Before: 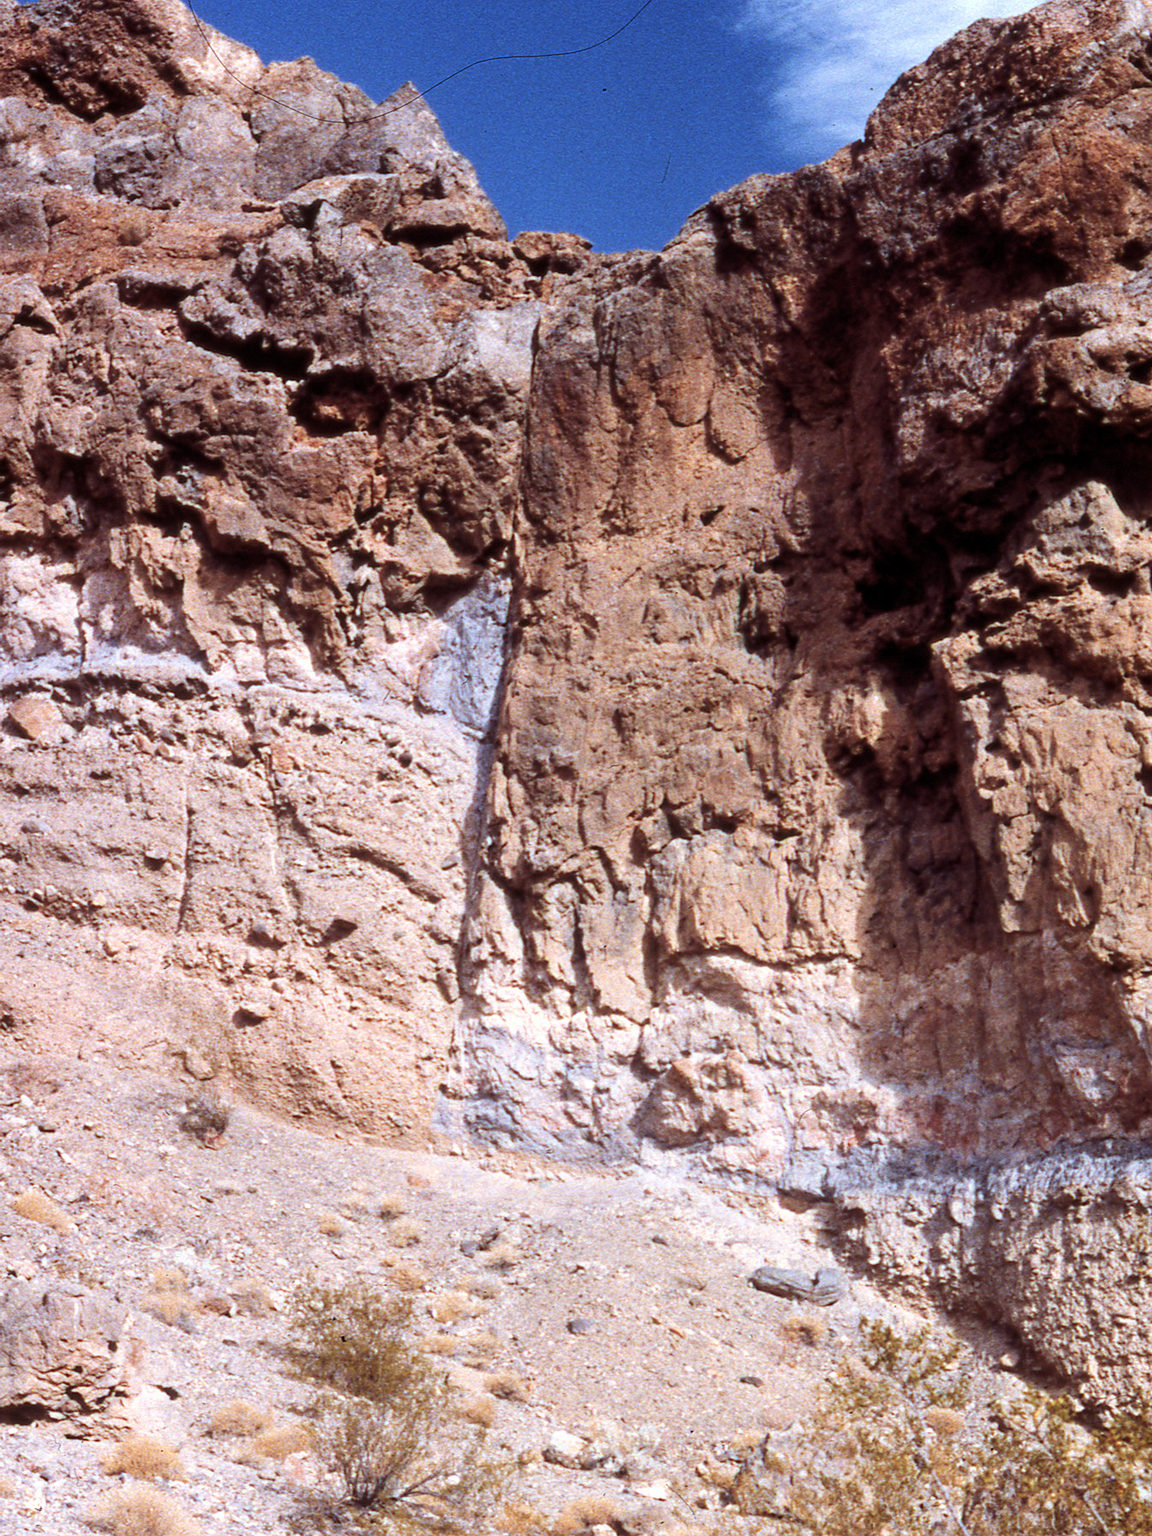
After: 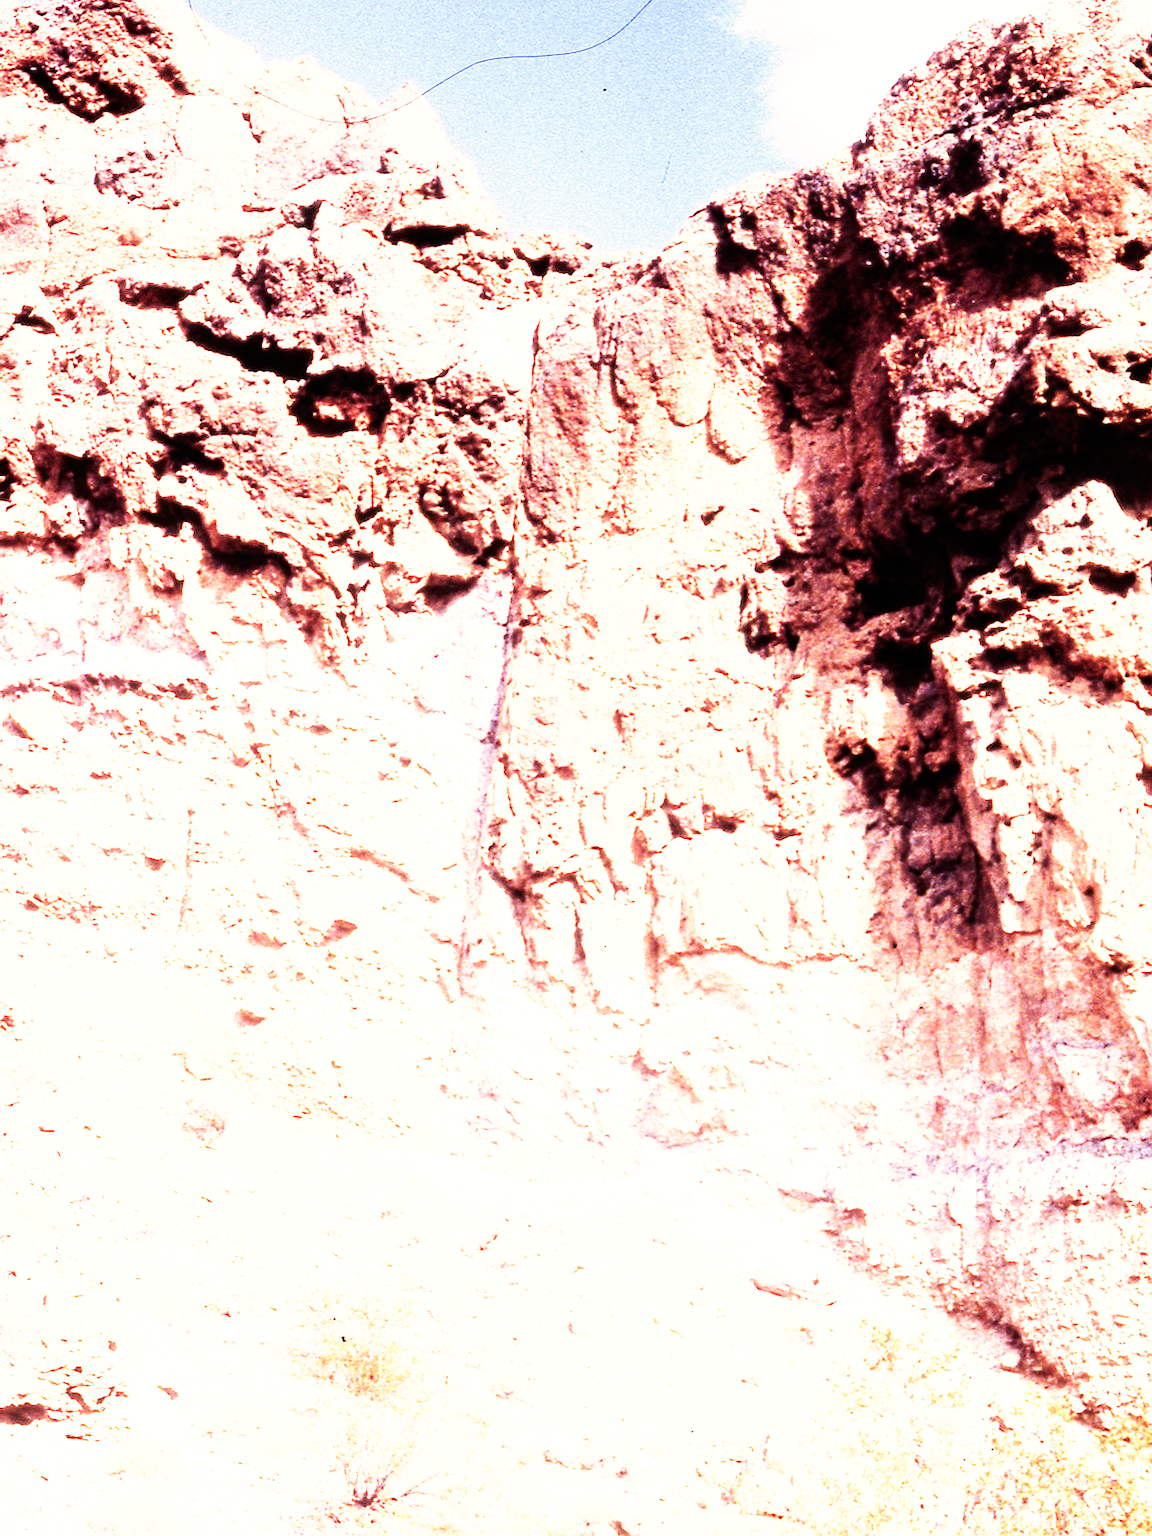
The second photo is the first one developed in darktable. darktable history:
local contrast: mode bilateral grid, contrast 10, coarseness 24, detail 115%, midtone range 0.2
tone equalizer: -8 EV -1.09 EV, -7 EV -1.04 EV, -6 EV -0.844 EV, -5 EV -0.606 EV, -3 EV 0.563 EV, -2 EV 0.859 EV, -1 EV 1 EV, +0 EV 1.08 EV, mask exposure compensation -0.49 EV
exposure: black level correction 0, exposure 1.106 EV, compensate highlight preservation false
base curve: curves: ch0 [(0, 0) (0.007, 0.004) (0.027, 0.03) (0.046, 0.07) (0.207, 0.54) (0.442, 0.872) (0.673, 0.972) (1, 1)], preserve colors none
color correction: highlights a* 3.76, highlights b* 5.13
